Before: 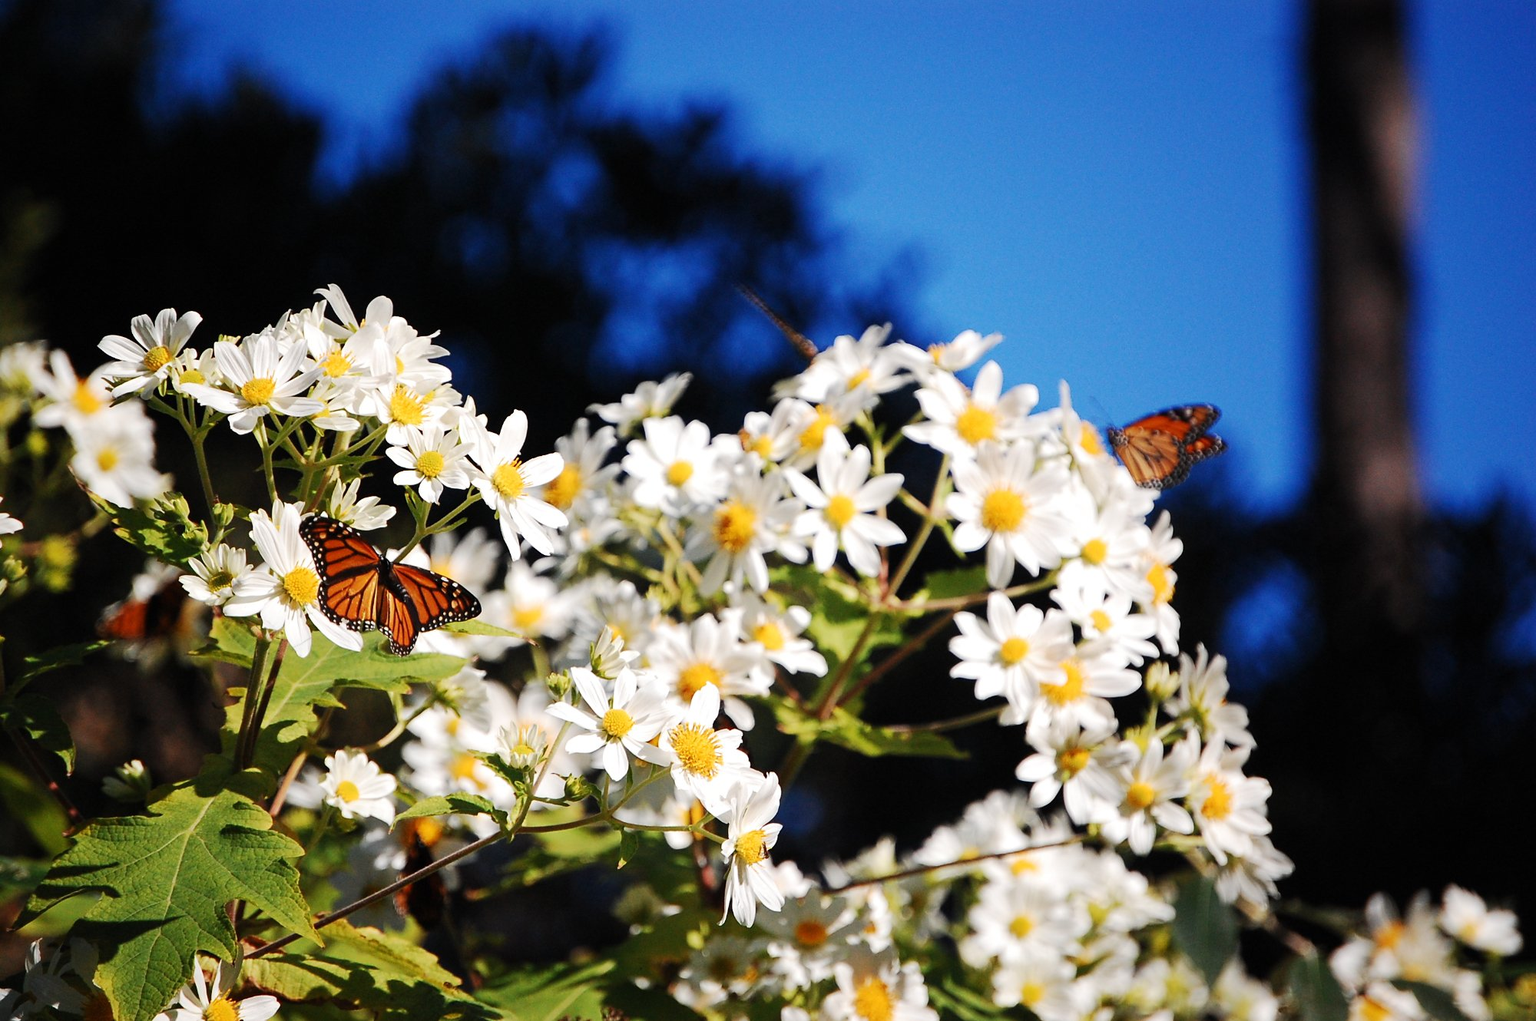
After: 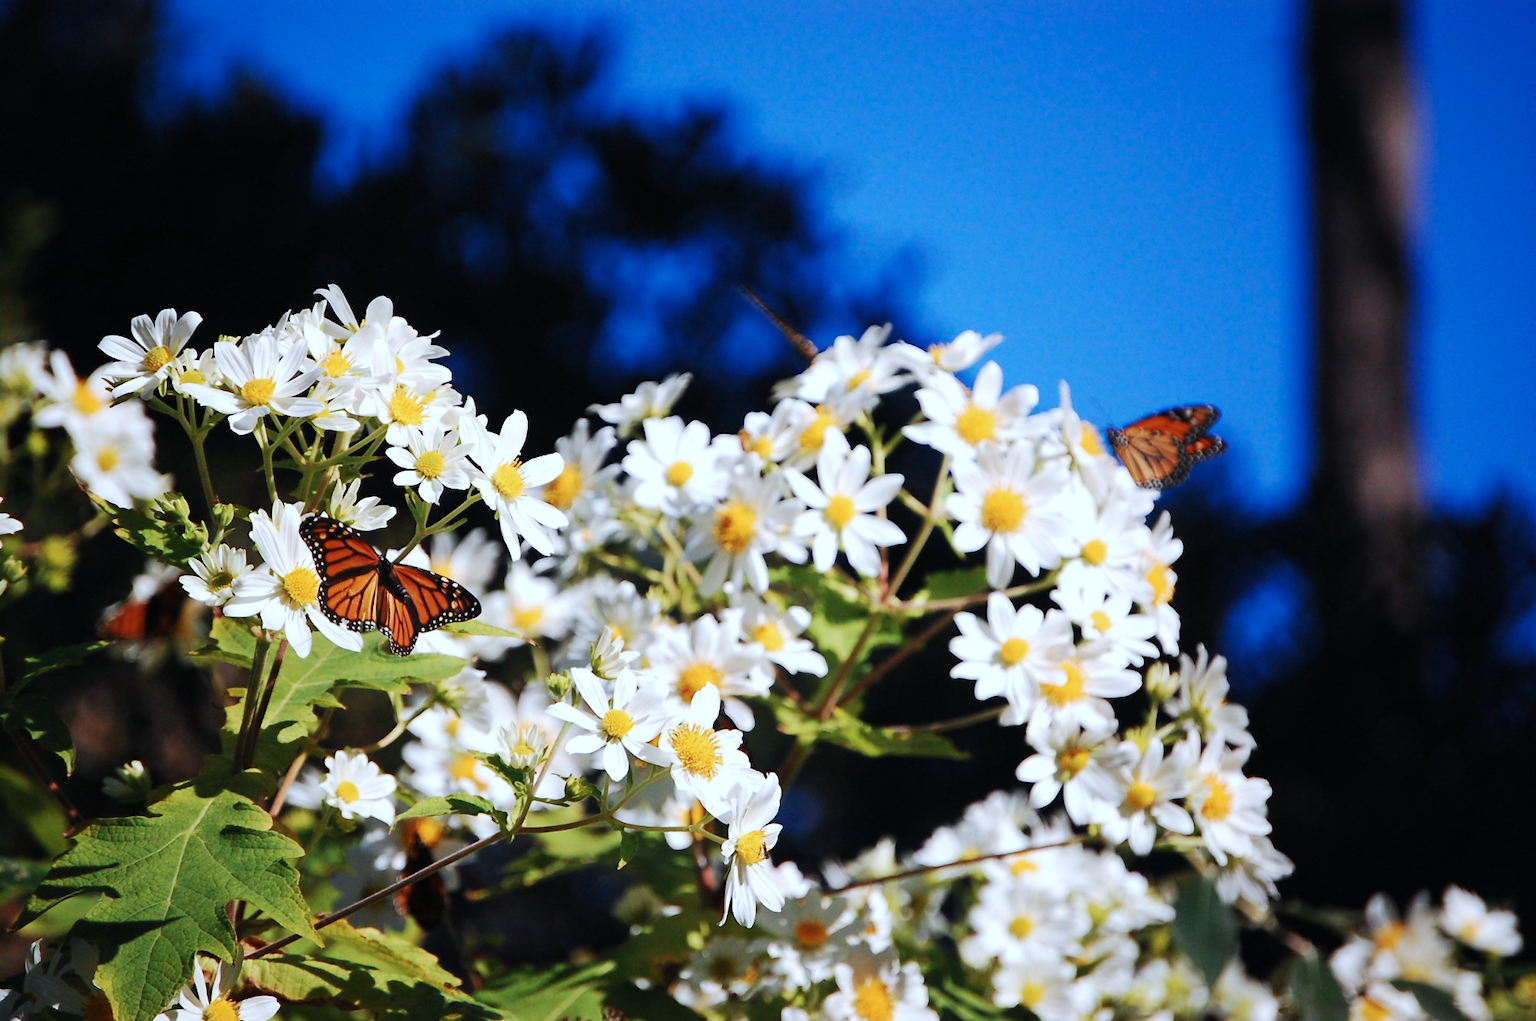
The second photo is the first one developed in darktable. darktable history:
color calibration: x 0.37, y 0.382, temperature 4313.32 K
exposure: black level correction 0, compensate exposure bias true, compensate highlight preservation false
contrast equalizer: y [[0.5 ×4, 0.467, 0.376], [0.5 ×6], [0.5 ×6], [0 ×6], [0 ×6]]
